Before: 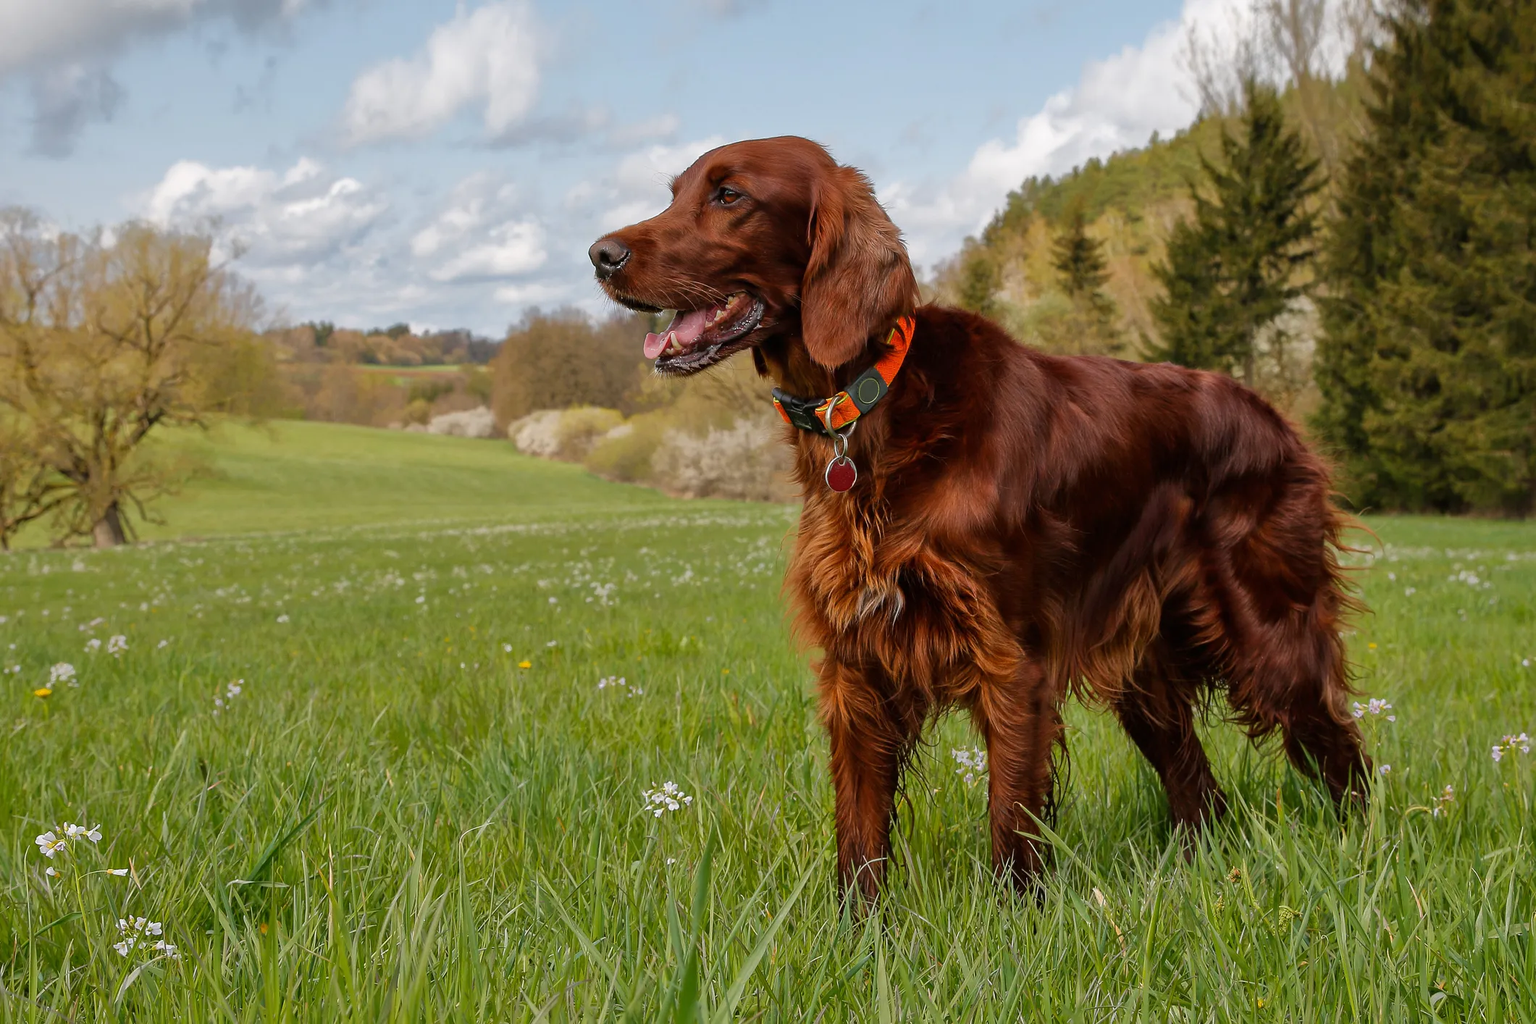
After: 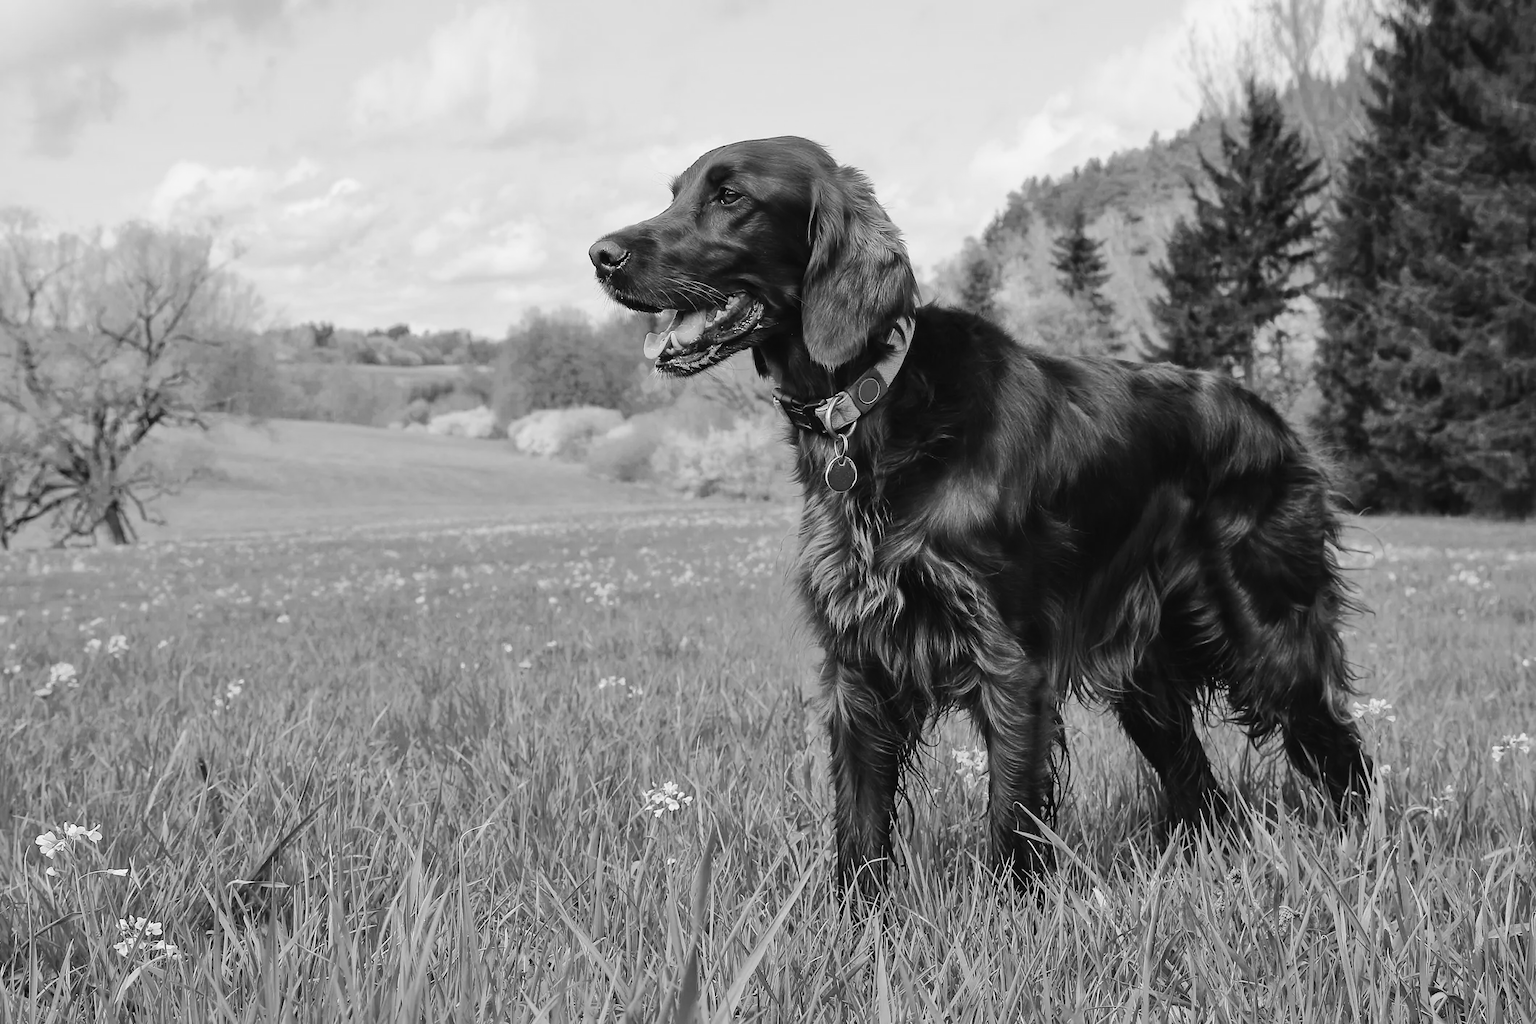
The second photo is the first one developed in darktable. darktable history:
tone curve: curves: ch0 [(0, 0.026) (0.146, 0.158) (0.272, 0.34) (0.453, 0.627) (0.687, 0.829) (1, 1)], color space Lab, linked channels, preserve colors none
color calibration "t3mujinpack channel mixer": output gray [0.18, 0.41, 0.41, 0], gray › normalize channels true, illuminant same as pipeline (D50), adaptation XYZ, x 0.346, y 0.359, gamut compression 0
